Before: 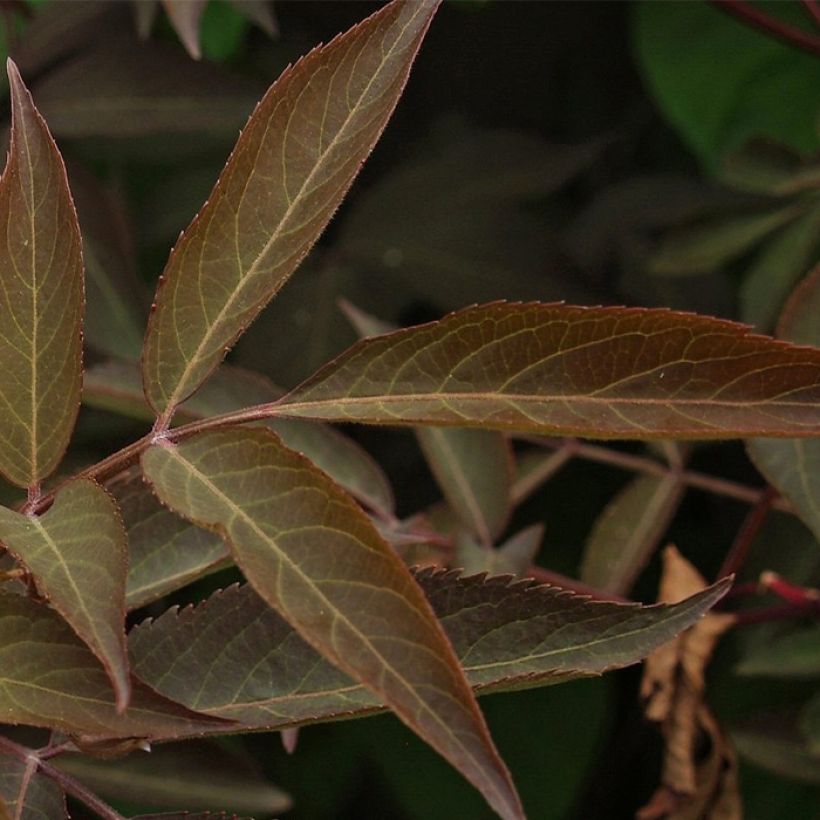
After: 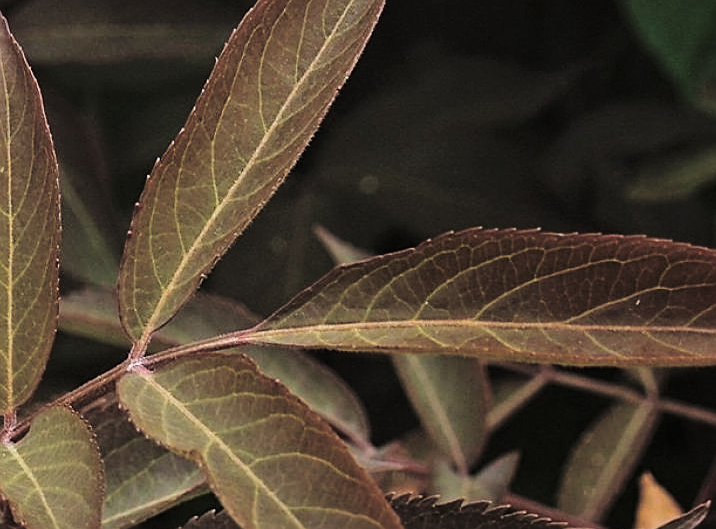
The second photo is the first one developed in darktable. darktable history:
split-toning: shadows › hue 36°, shadows › saturation 0.05, highlights › hue 10.8°, highlights › saturation 0.15, compress 40%
sharpen: on, module defaults
crop: left 3.015%, top 8.969%, right 9.647%, bottom 26.457%
white balance: red 1.009, blue 1.027
base curve: curves: ch0 [(0, 0) (0.028, 0.03) (0.121, 0.232) (0.46, 0.748) (0.859, 0.968) (1, 1)], preserve colors none
contrast brightness saturation: contrast -0.02, brightness -0.01, saturation 0.03
color zones: curves: ch0 [(0.068, 0.464) (0.25, 0.5) (0.48, 0.508) (0.75, 0.536) (0.886, 0.476) (0.967, 0.456)]; ch1 [(0.066, 0.456) (0.25, 0.5) (0.616, 0.508) (0.746, 0.56) (0.934, 0.444)]
